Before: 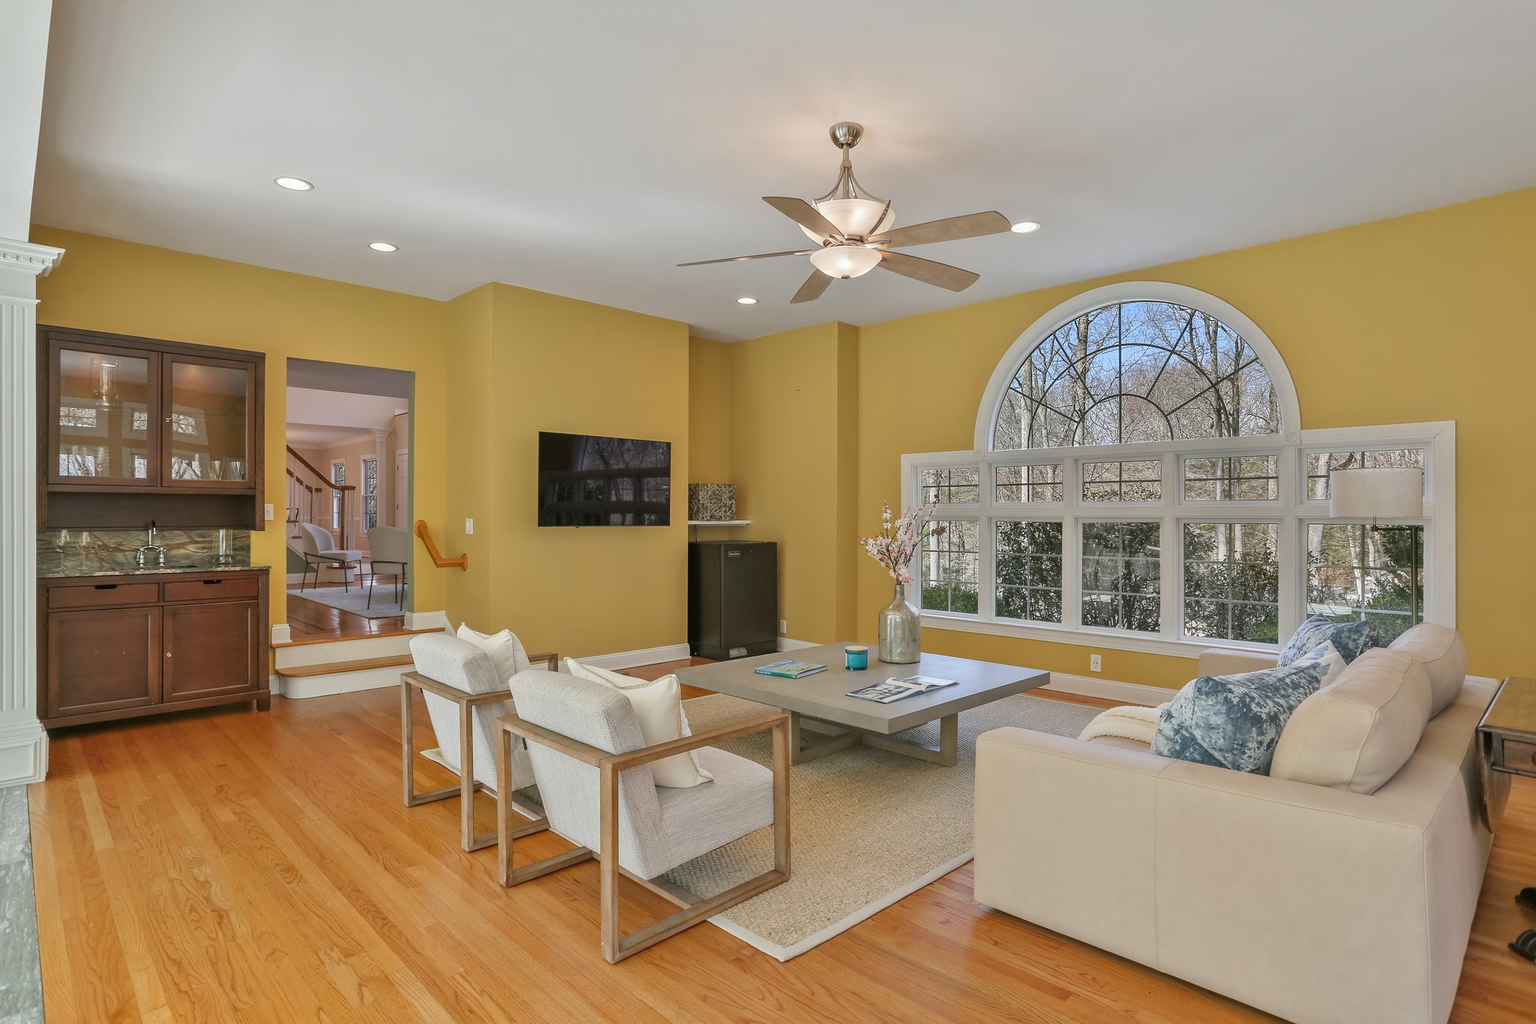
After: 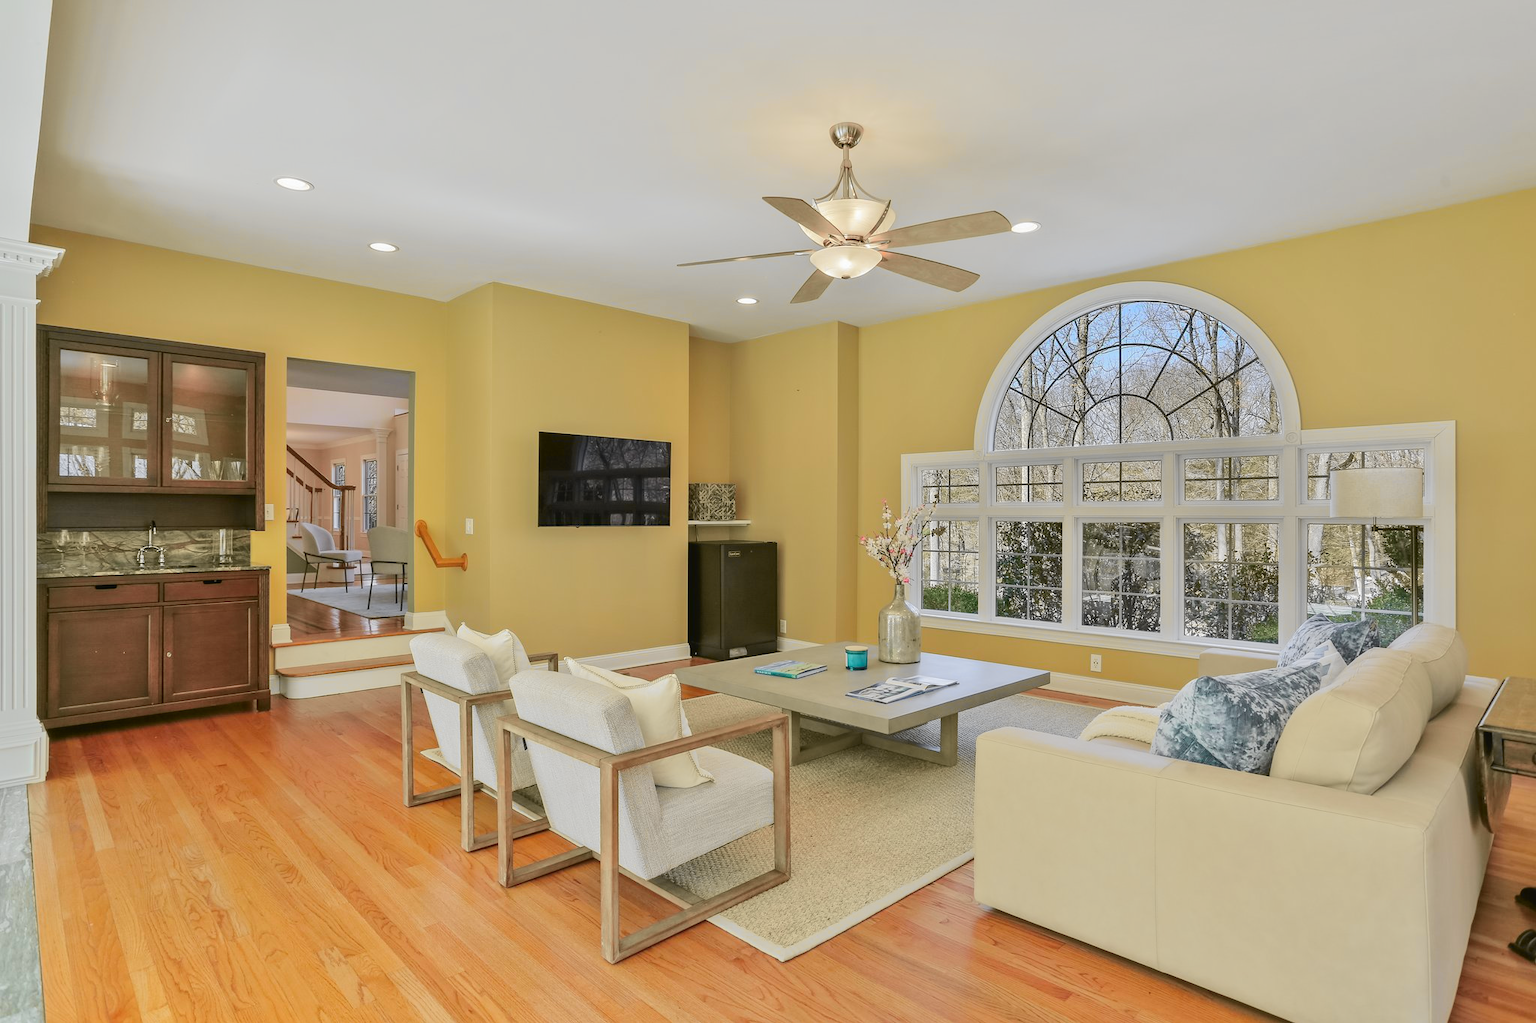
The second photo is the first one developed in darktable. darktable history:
tone curve: curves: ch0 [(0, 0.023) (0.037, 0.04) (0.131, 0.128) (0.304, 0.331) (0.504, 0.584) (0.616, 0.687) (0.704, 0.764) (0.808, 0.823) (1, 1)]; ch1 [(0, 0) (0.301, 0.3) (0.477, 0.472) (0.493, 0.497) (0.508, 0.501) (0.544, 0.541) (0.563, 0.565) (0.626, 0.66) (0.721, 0.776) (1, 1)]; ch2 [(0, 0) (0.249, 0.216) (0.349, 0.343) (0.424, 0.442) (0.476, 0.483) (0.502, 0.5) (0.517, 0.519) (0.532, 0.553) (0.569, 0.587) (0.634, 0.628) (0.706, 0.729) (0.828, 0.742) (1, 0.9)], color space Lab, independent channels, preserve colors none
